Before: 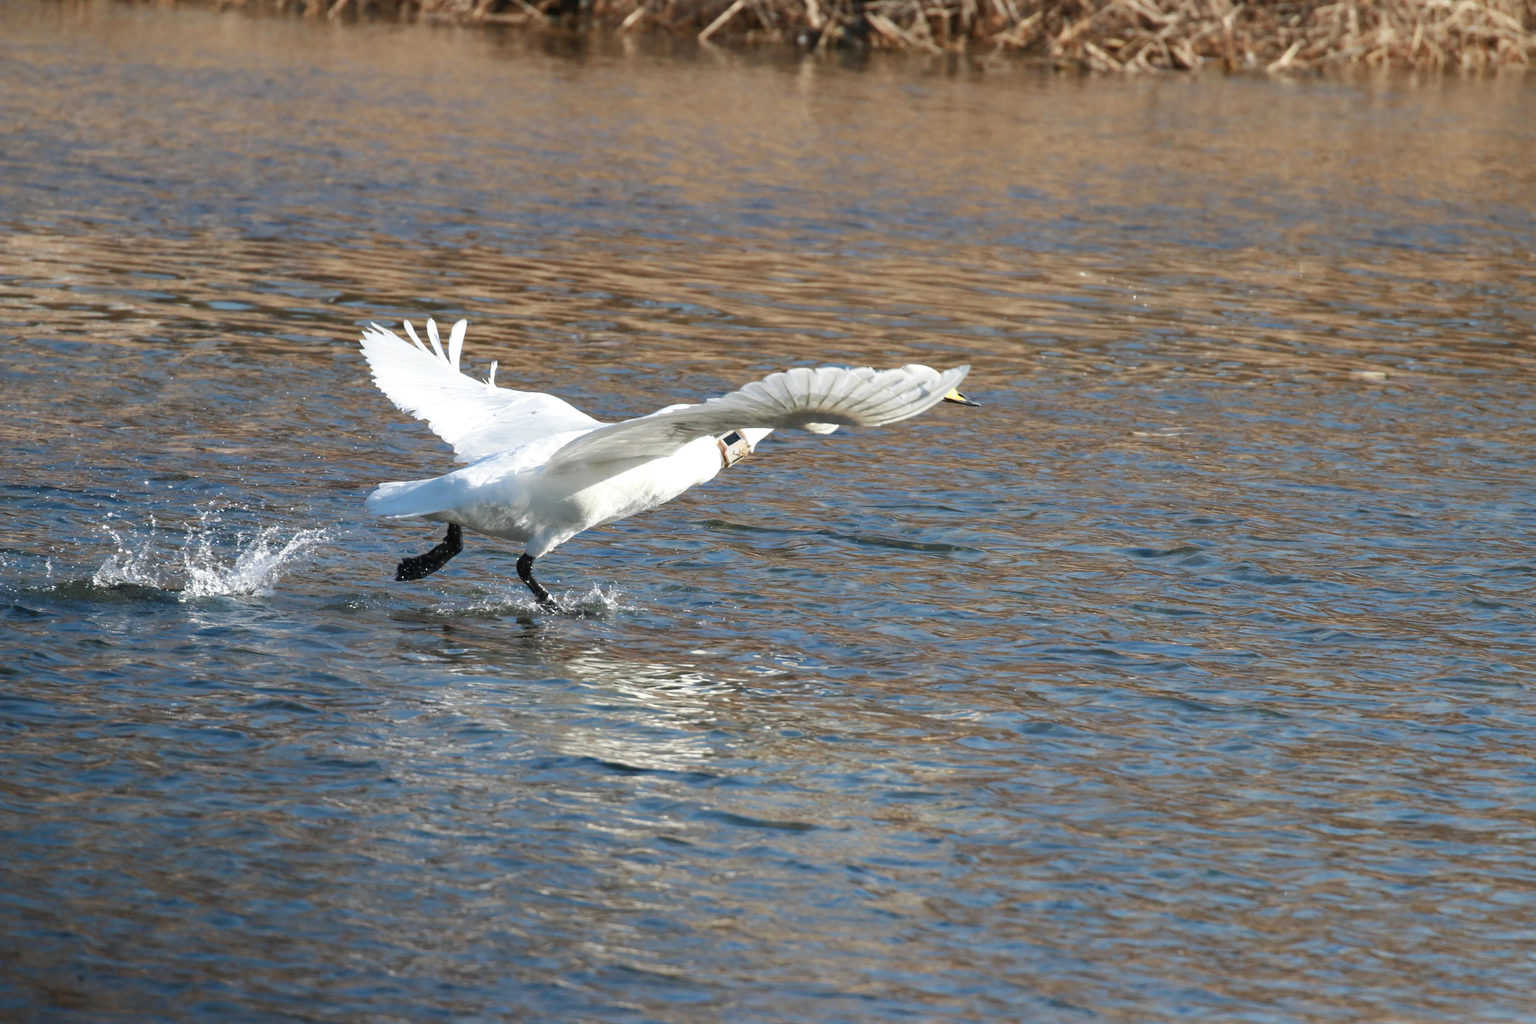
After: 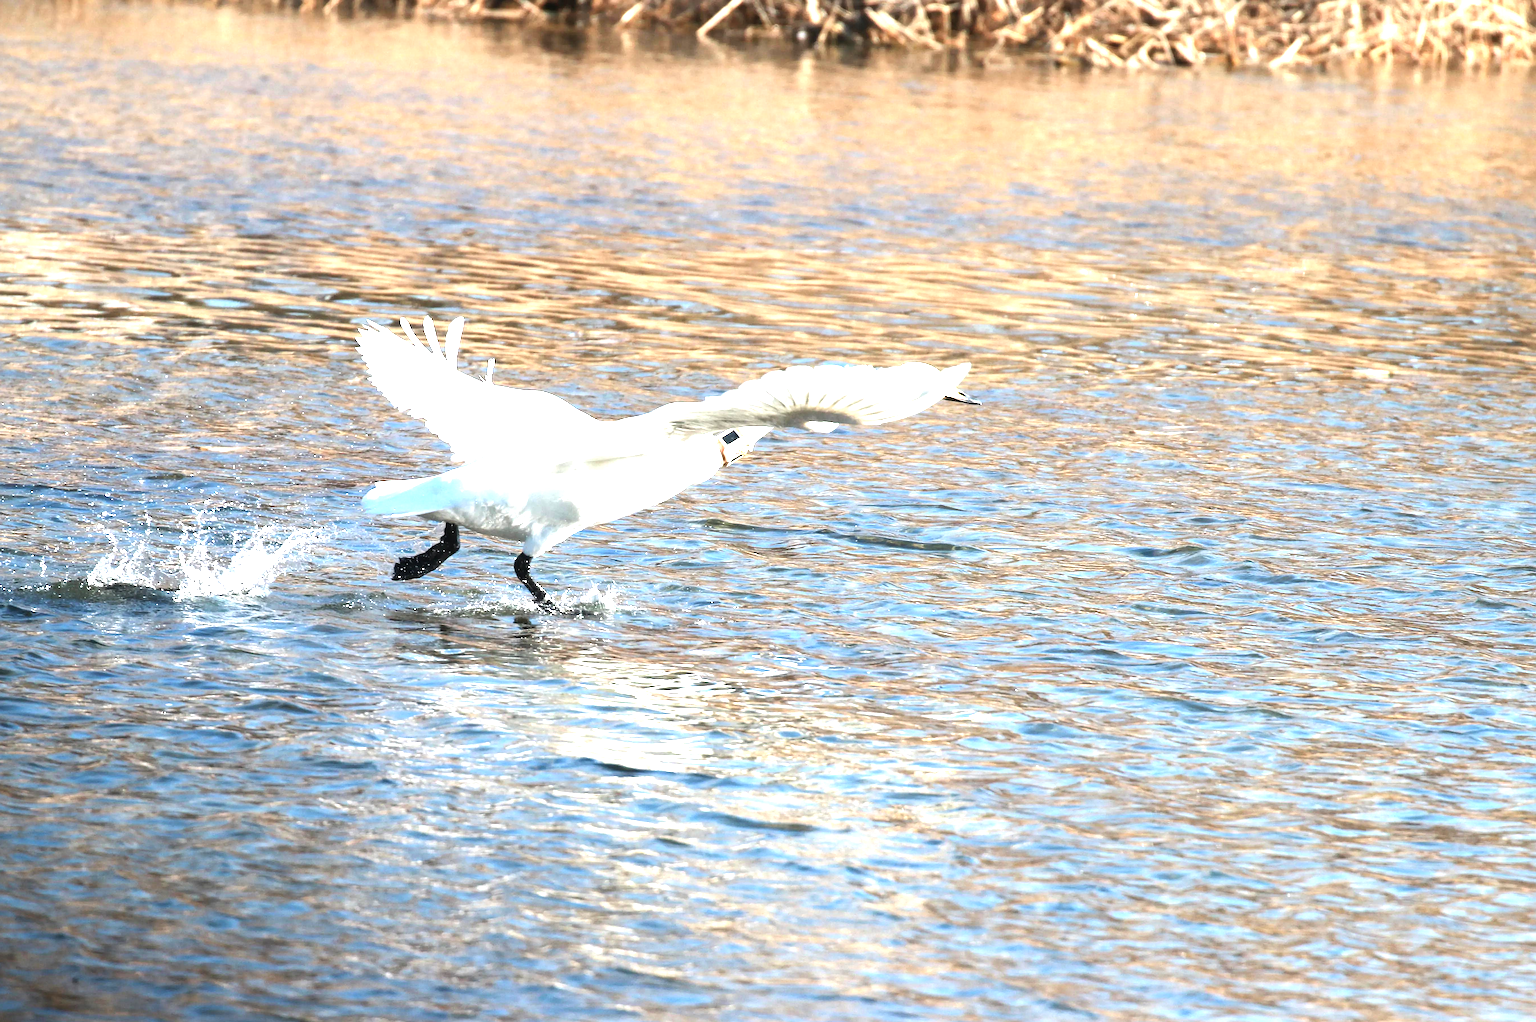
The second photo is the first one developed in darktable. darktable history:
tone equalizer: -8 EV -0.75 EV, -7 EV -0.7 EV, -6 EV -0.6 EV, -5 EV -0.4 EV, -3 EV 0.4 EV, -2 EV 0.6 EV, -1 EV 0.7 EV, +0 EV 0.75 EV, edges refinement/feathering 500, mask exposure compensation -1.57 EV, preserve details no
sharpen: on, module defaults
crop: left 0.434%, top 0.485%, right 0.244%, bottom 0.386%
exposure: black level correction 0, exposure 1.2 EV, compensate exposure bias true, compensate highlight preservation false
